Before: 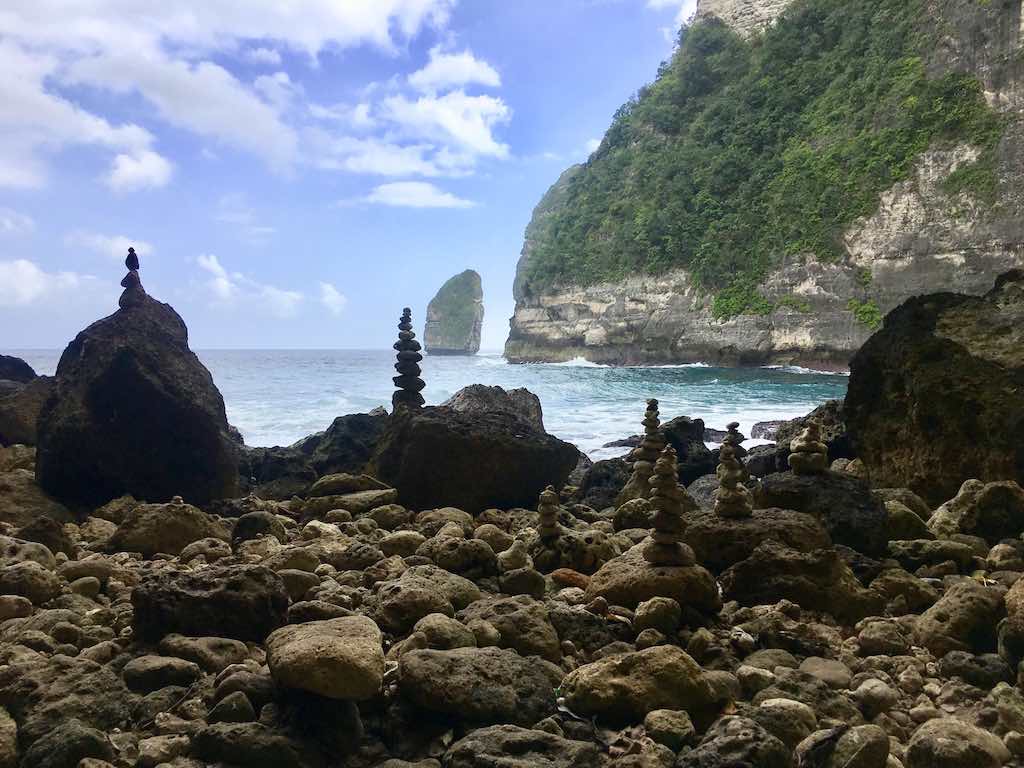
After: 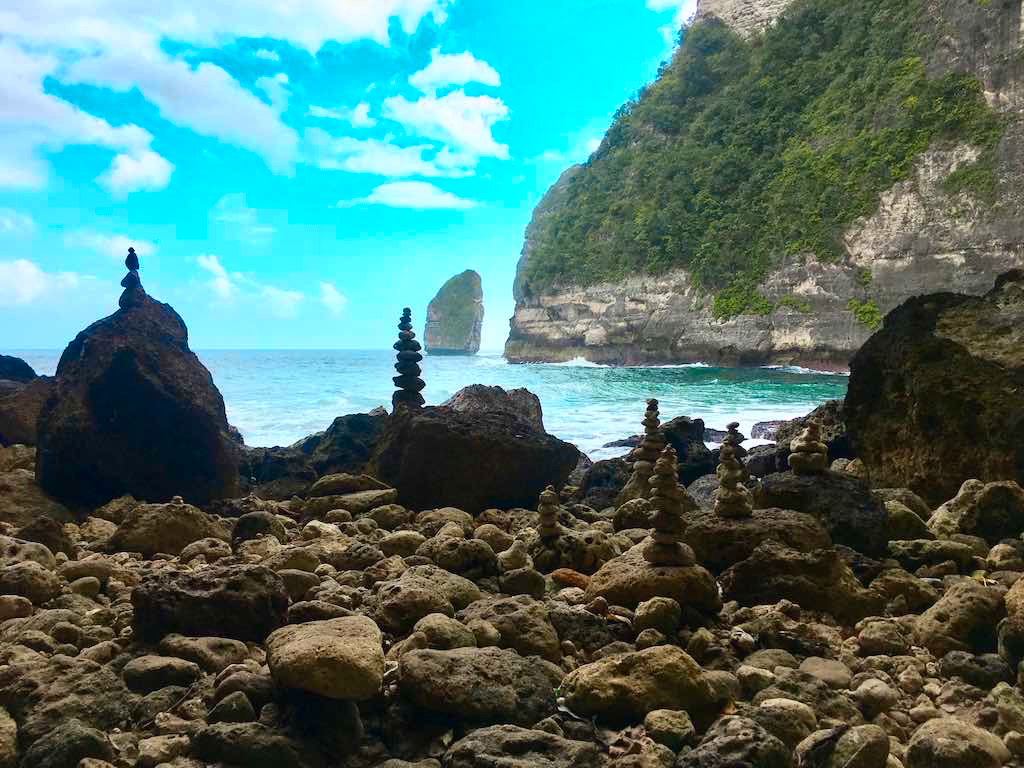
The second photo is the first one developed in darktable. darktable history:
exposure: exposure -0.04 EV, compensate highlight preservation false
contrast brightness saturation: contrast 0.05
shadows and highlights: shadows 35, highlights -35, soften with gaussian
color zones: curves: ch0 [(0.254, 0.492) (0.724, 0.62)]; ch1 [(0.25, 0.528) (0.719, 0.796)]; ch2 [(0, 0.472) (0.25, 0.5) (0.73, 0.184)]
